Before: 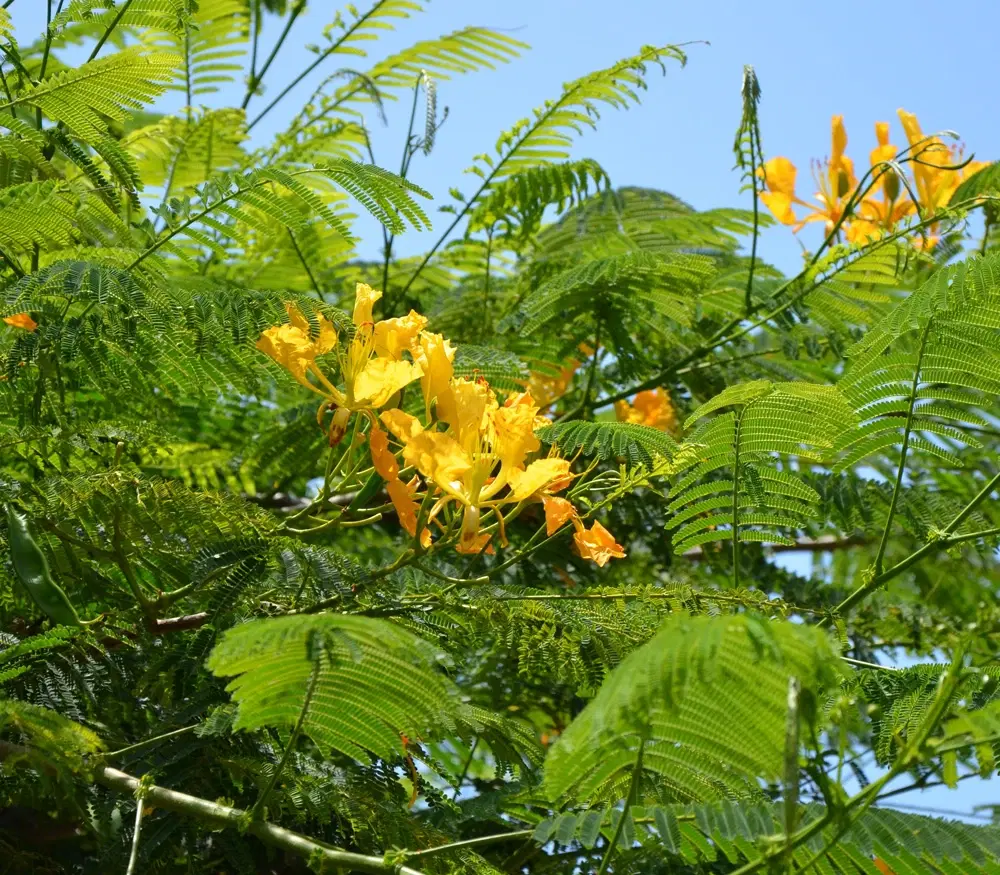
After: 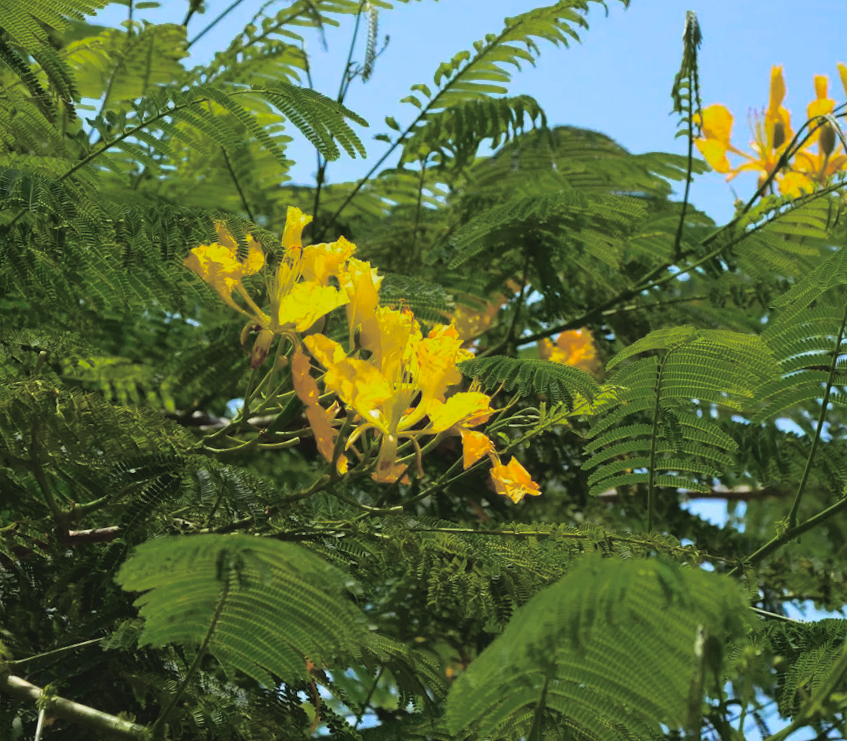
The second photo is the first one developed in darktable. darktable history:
split-toning: shadows › hue 36°, shadows › saturation 0.05, highlights › hue 10.8°, highlights › saturation 0.15, compress 40%
color balance rgb: perceptual saturation grading › global saturation 45%, perceptual saturation grading › highlights -25%, perceptual saturation grading › shadows 50%, perceptual brilliance grading › global brilliance 3%, global vibrance 3%
crop and rotate: angle -3.27°, left 5.211%, top 5.211%, right 4.607%, bottom 4.607%
color zones: curves: ch0 [(0, 0.558) (0.143, 0.548) (0.286, 0.447) (0.429, 0.259) (0.571, 0.5) (0.714, 0.5) (0.857, 0.593) (1, 0.558)]; ch1 [(0, 0.543) (0.01, 0.544) (0.12, 0.492) (0.248, 0.458) (0.5, 0.534) (0.748, 0.5) (0.99, 0.469) (1, 0.543)]; ch2 [(0, 0.507) (0.143, 0.522) (0.286, 0.505) (0.429, 0.5) (0.571, 0.5) (0.714, 0.5) (0.857, 0.5) (1, 0.507)]
contrast brightness saturation: contrast -0.11
